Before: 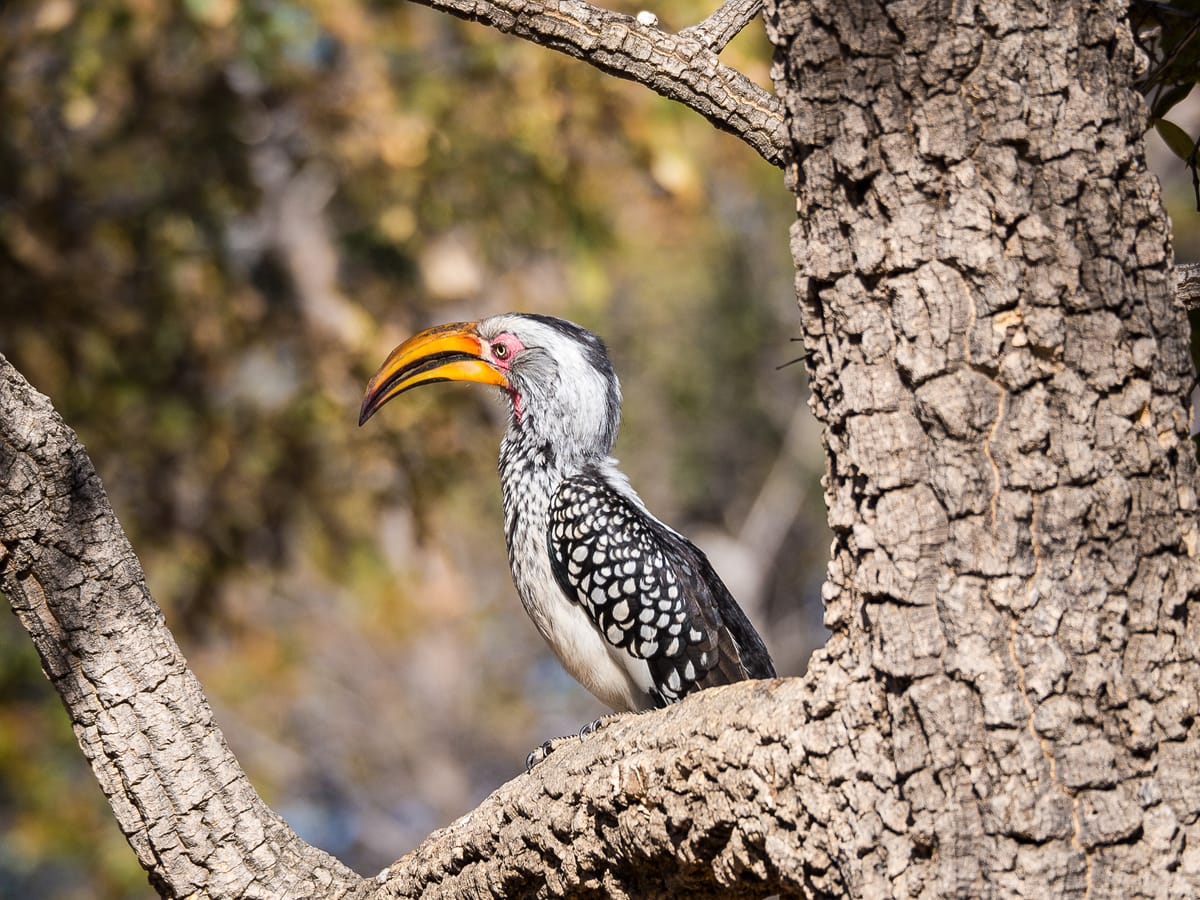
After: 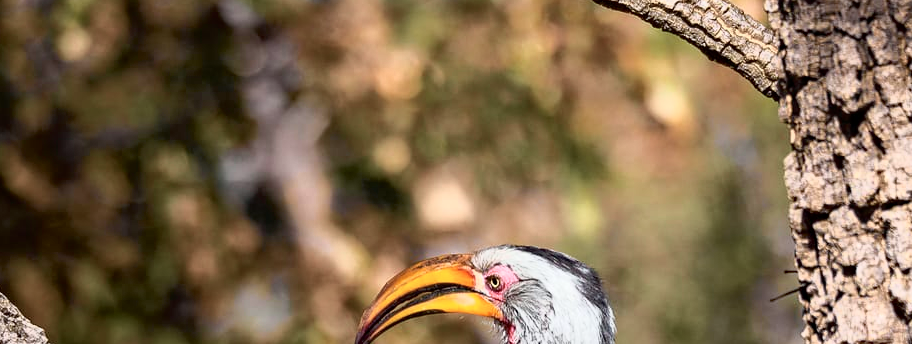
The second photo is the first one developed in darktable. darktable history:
tone curve: curves: ch0 [(0, 0) (0.105, 0.068) (0.181, 0.185) (0.28, 0.291) (0.384, 0.404) (0.485, 0.531) (0.638, 0.681) (0.795, 0.879) (1, 0.977)]; ch1 [(0, 0) (0.161, 0.092) (0.35, 0.33) (0.379, 0.401) (0.456, 0.469) (0.504, 0.5) (0.512, 0.514) (0.58, 0.597) (0.635, 0.646) (1, 1)]; ch2 [(0, 0) (0.371, 0.362) (0.437, 0.437) (0.5, 0.5) (0.53, 0.523) (0.56, 0.58) (0.622, 0.606) (1, 1)], color space Lab, independent channels, preserve colors none
crop: left 0.581%, top 7.633%, right 23.366%, bottom 54.09%
haze removal: compatibility mode true, adaptive false
